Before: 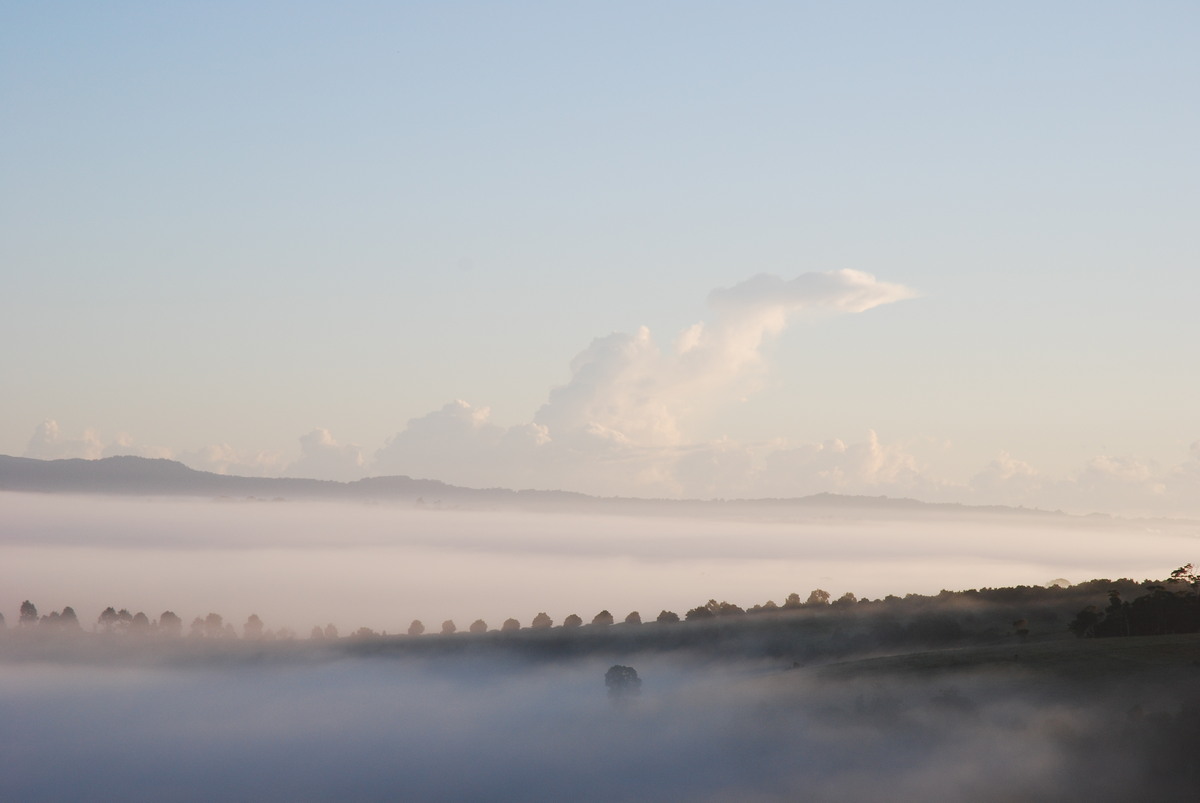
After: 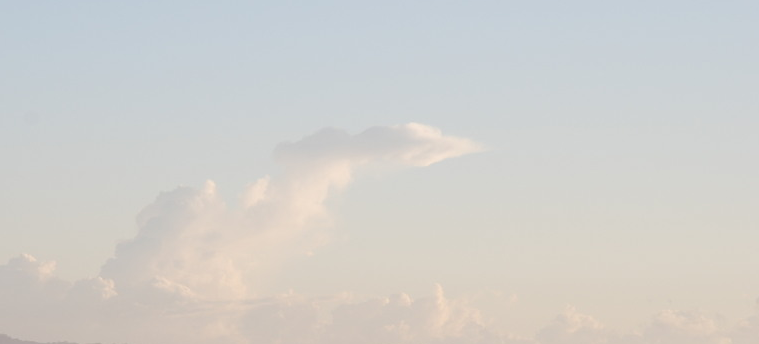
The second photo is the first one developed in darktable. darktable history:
crop: left 36.229%, top 18.237%, right 0.491%, bottom 38.911%
